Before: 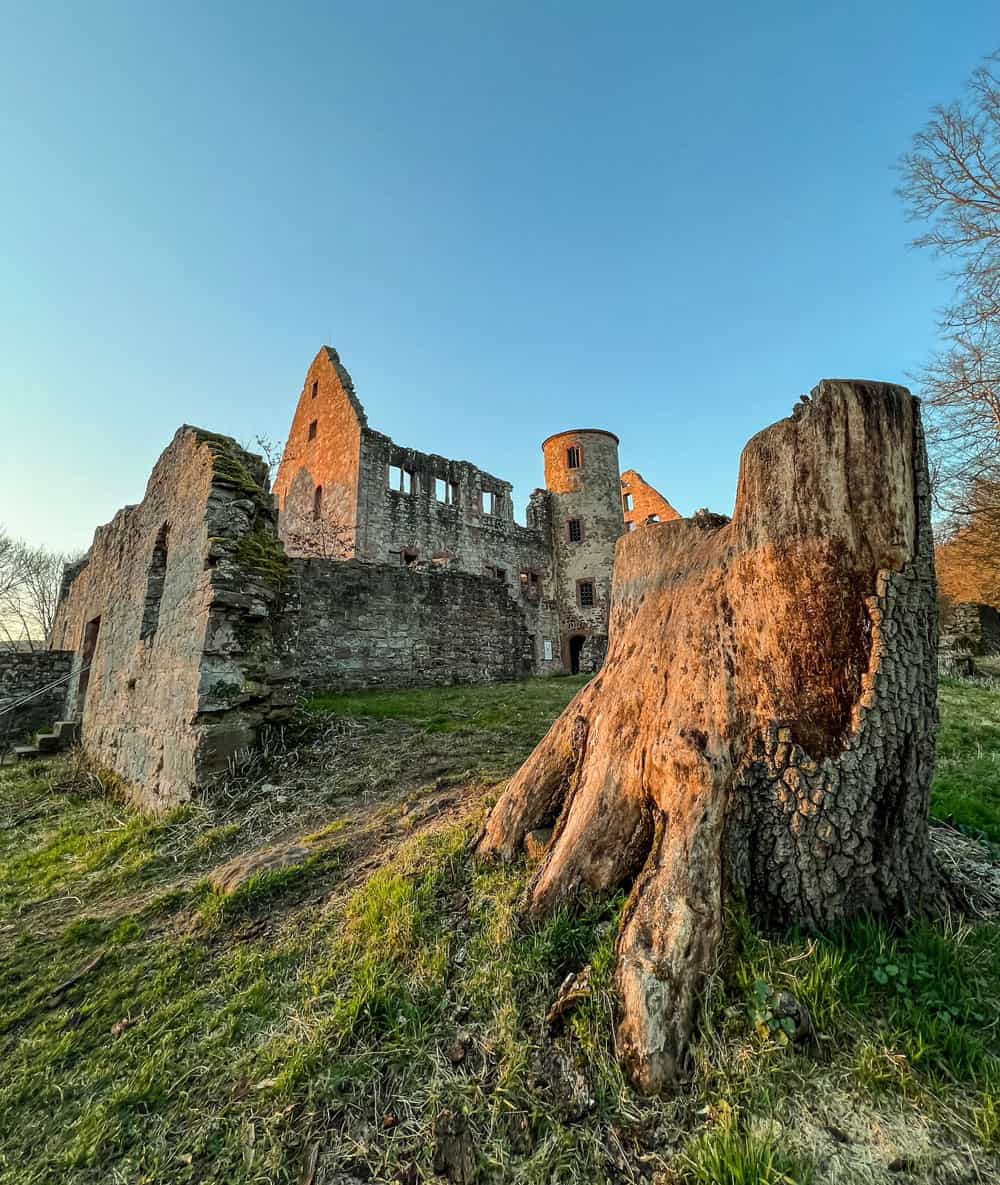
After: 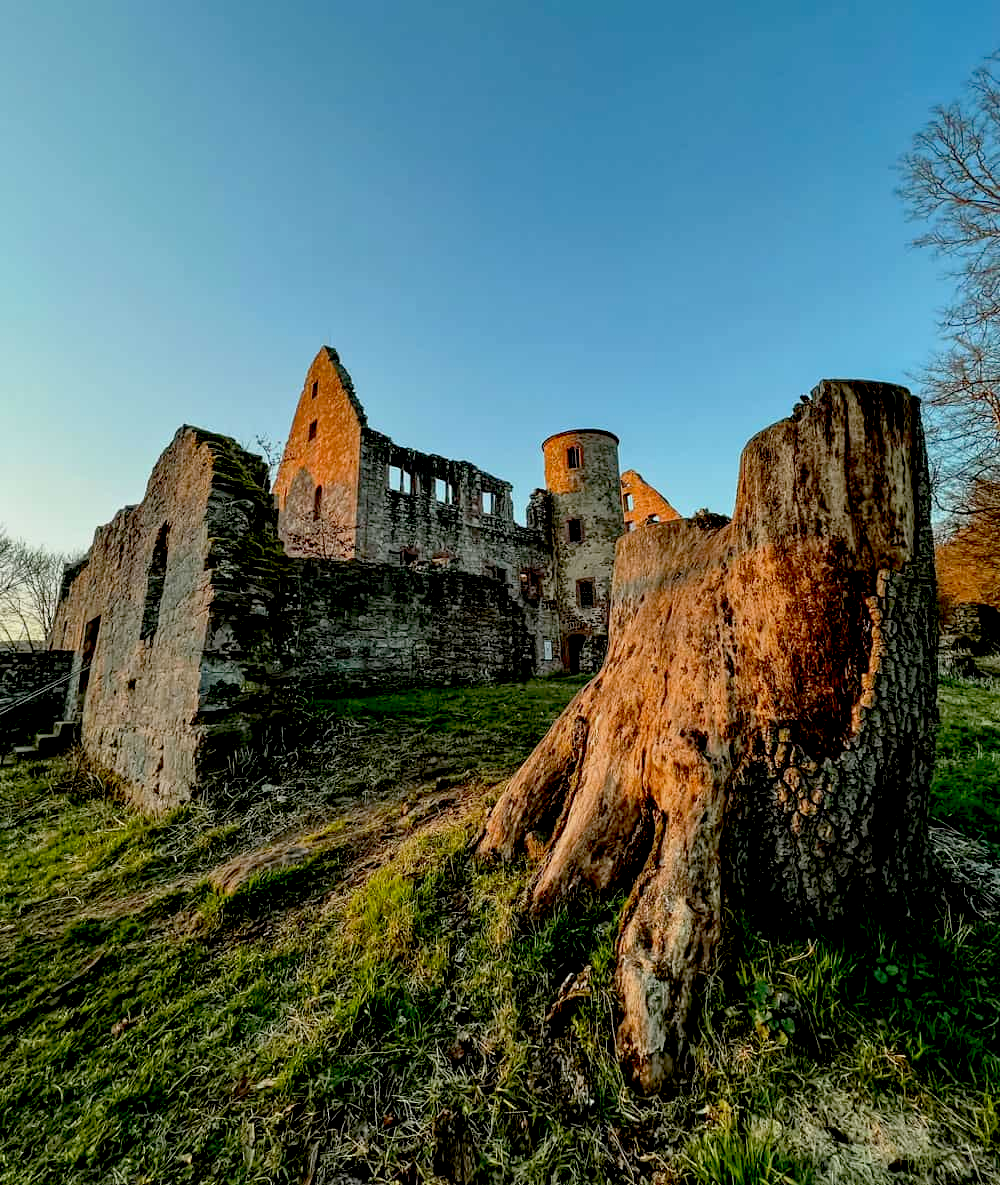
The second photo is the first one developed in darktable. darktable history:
exposure: black level correction 0.045, exposure -0.235 EV, compensate highlight preservation false
